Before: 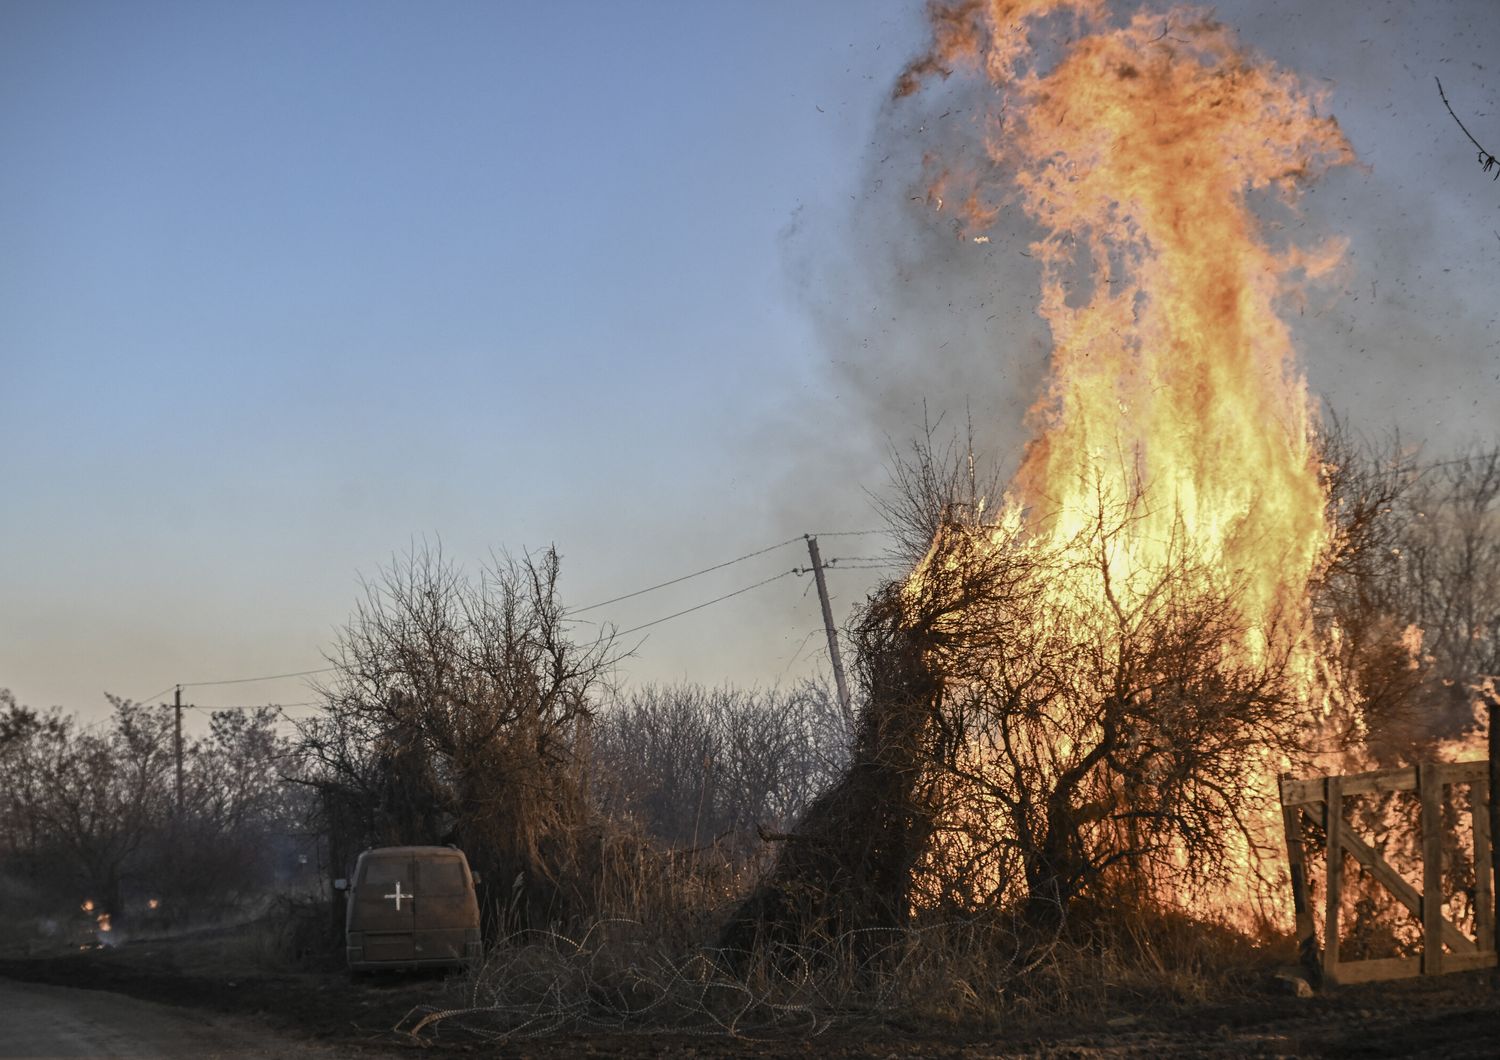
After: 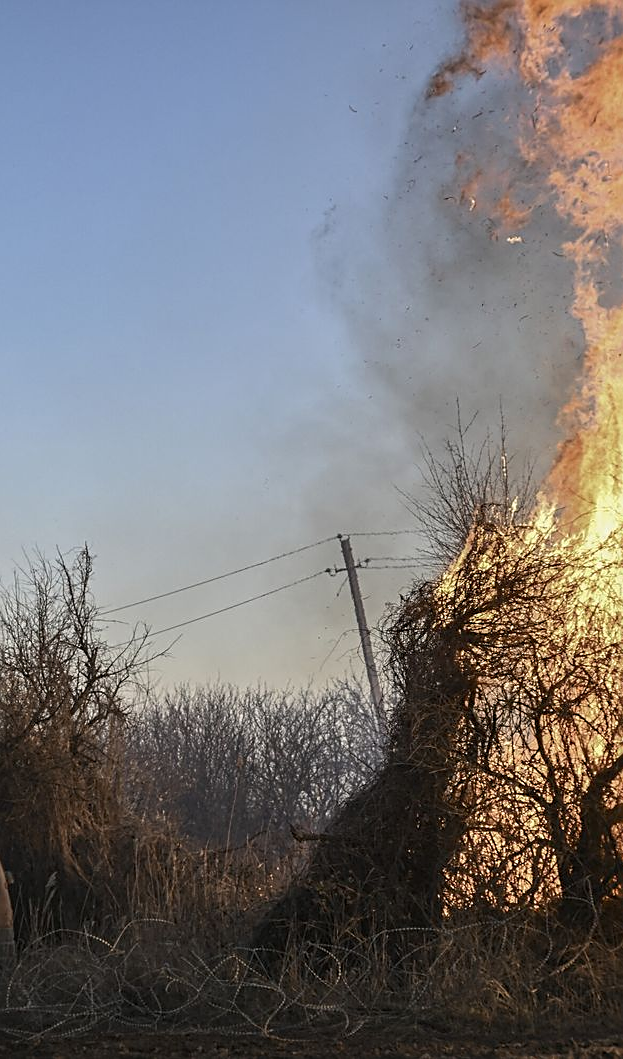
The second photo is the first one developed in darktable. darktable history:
sharpen: on, module defaults
crop: left 31.16%, right 27.256%
